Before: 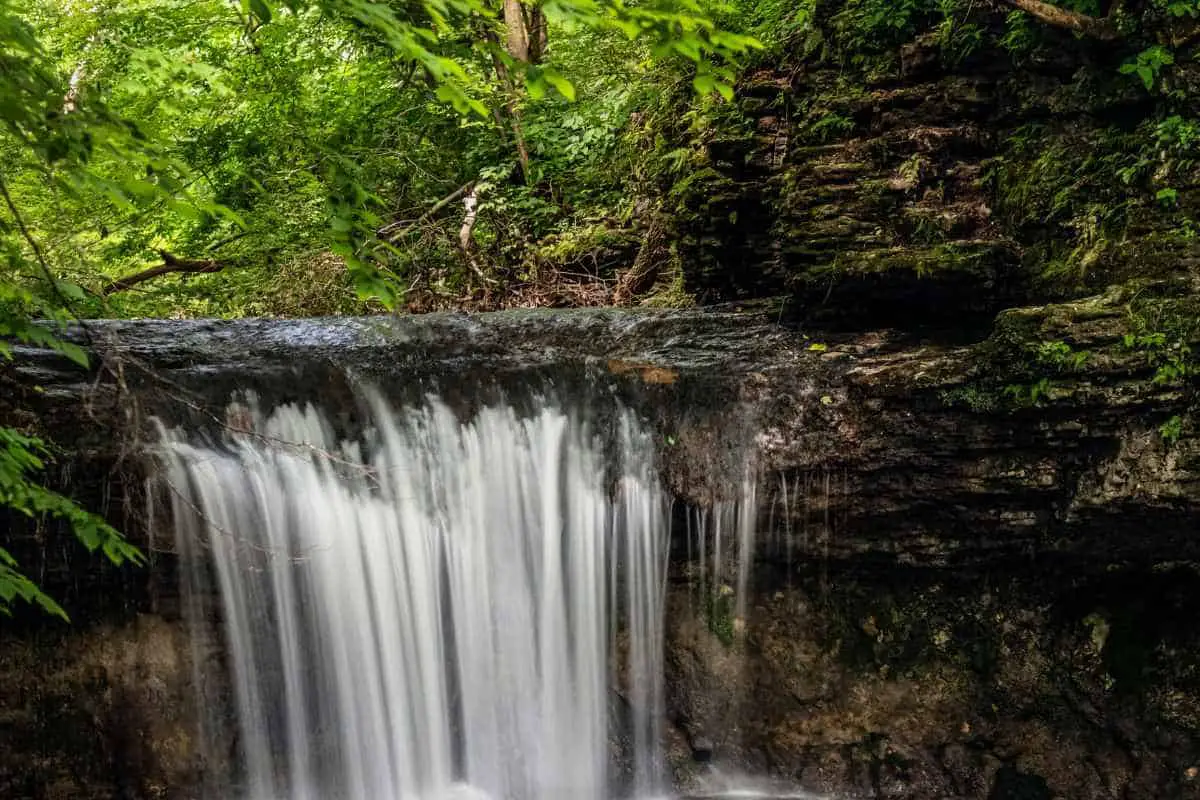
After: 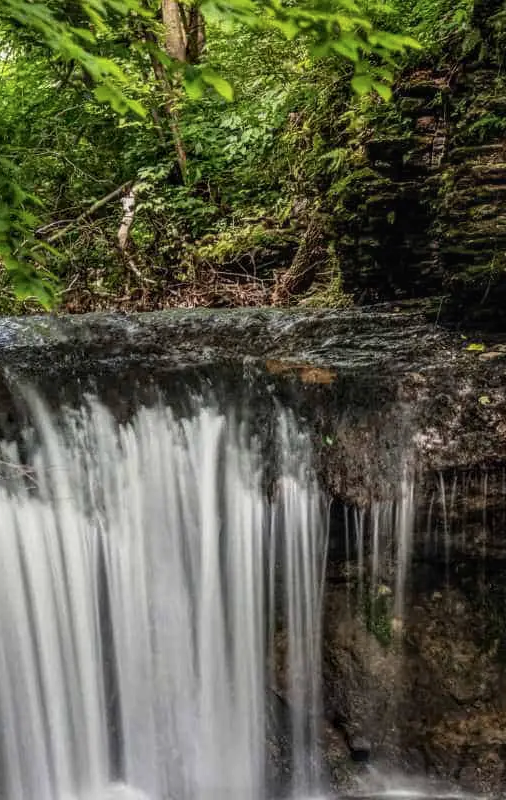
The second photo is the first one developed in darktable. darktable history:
crop: left 28.583%, right 29.231%
local contrast: on, module defaults
contrast brightness saturation: contrast -0.08, brightness -0.04, saturation -0.11
